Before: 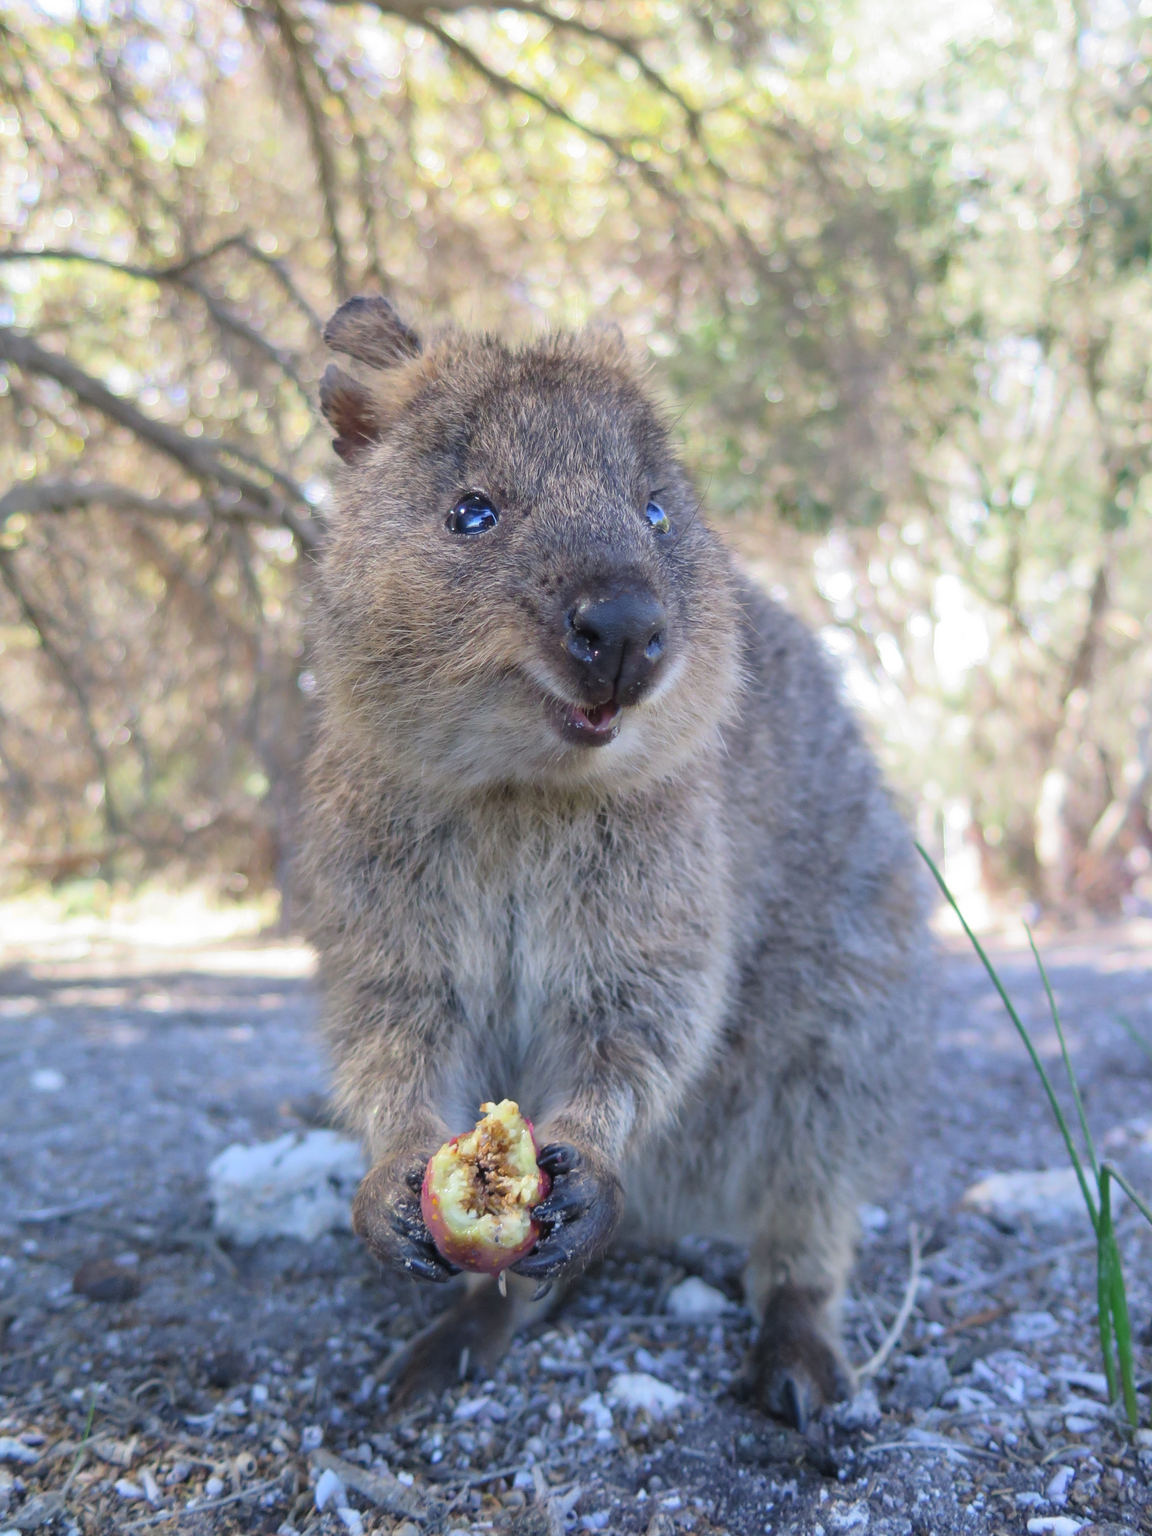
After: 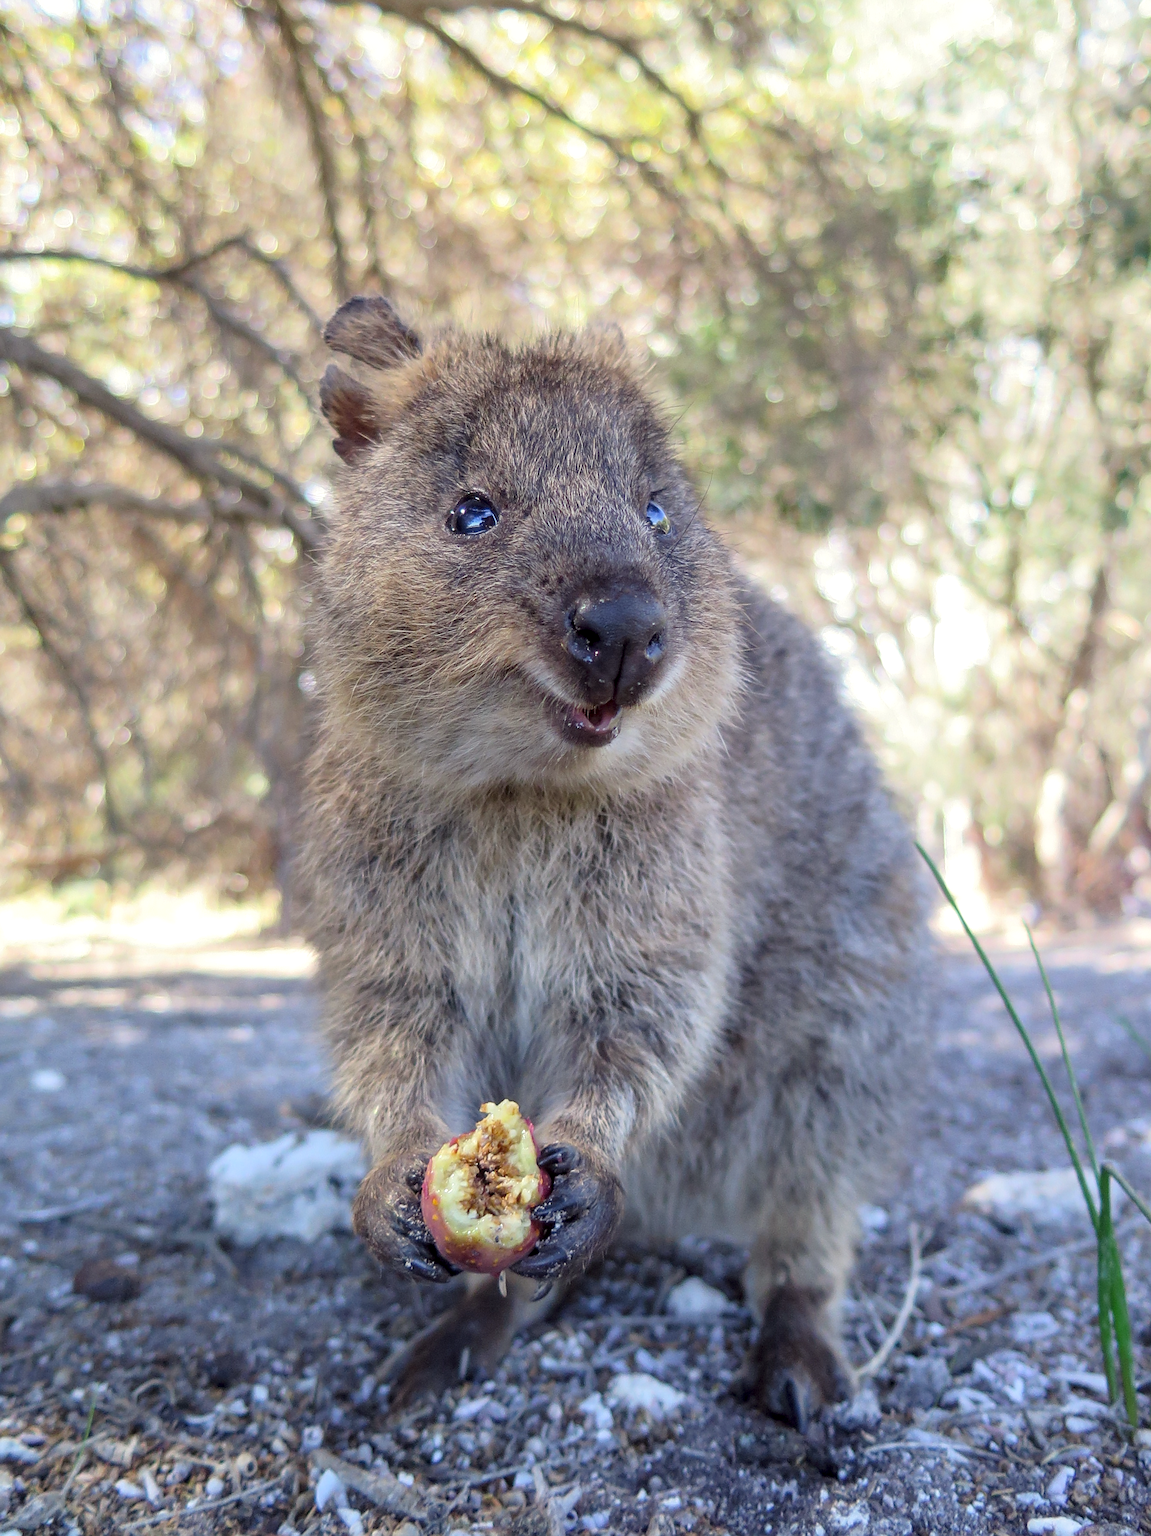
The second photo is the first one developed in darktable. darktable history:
local contrast: on, module defaults
sharpen: on, module defaults
color correction: highlights a* -0.95, highlights b* 4.5, shadows a* 3.55
